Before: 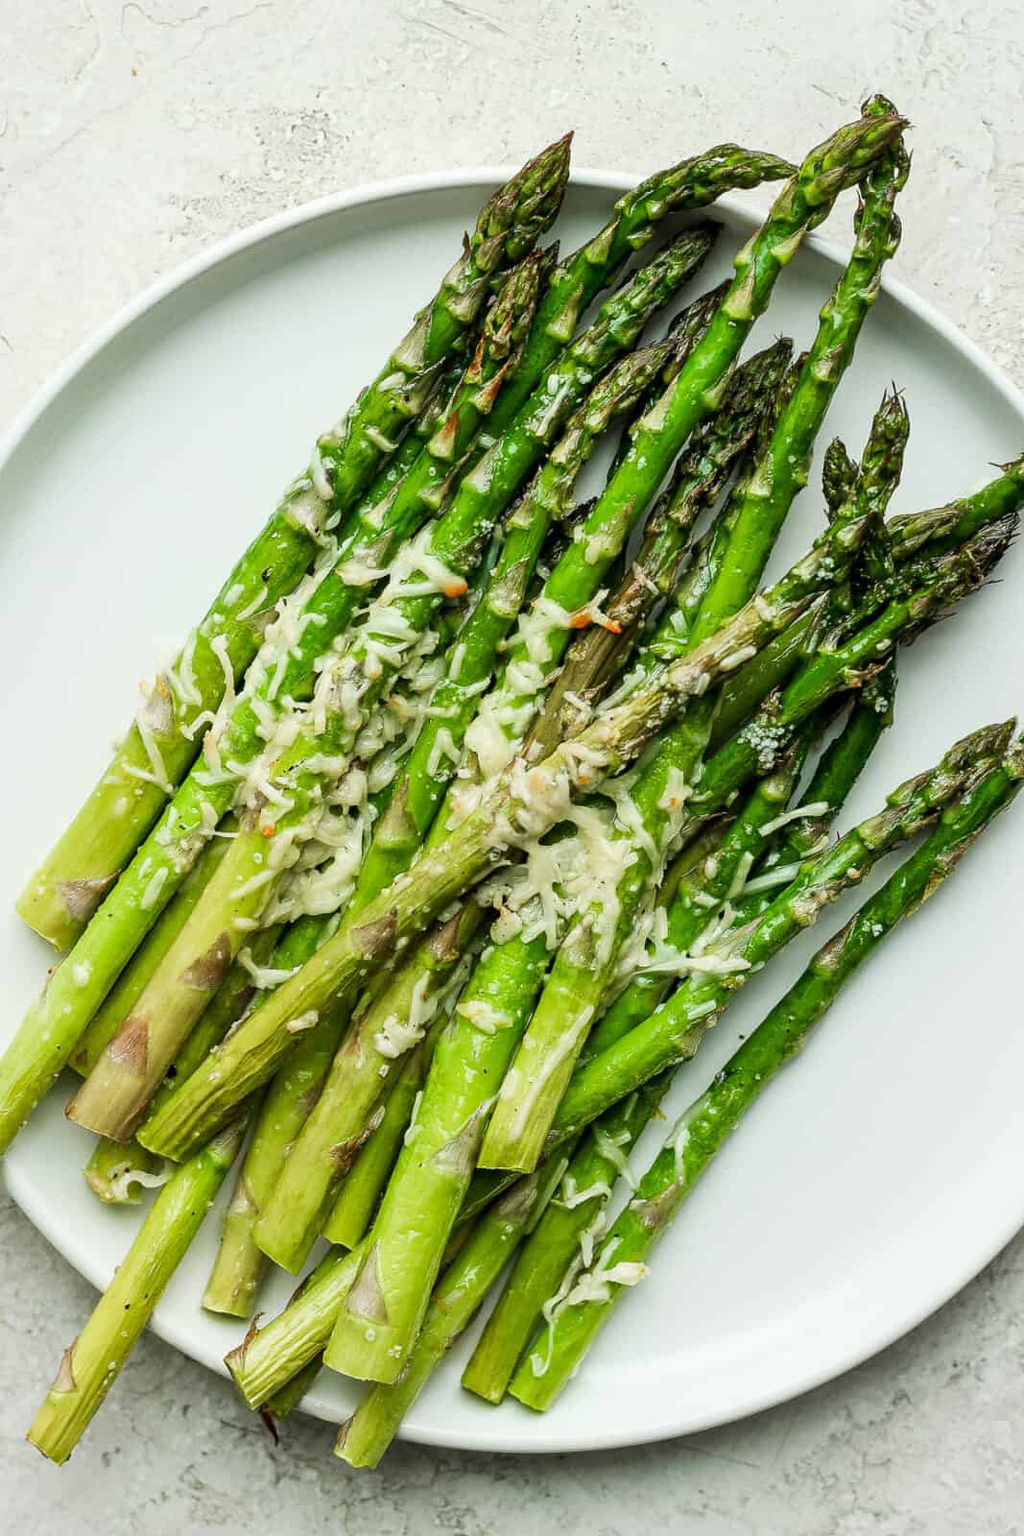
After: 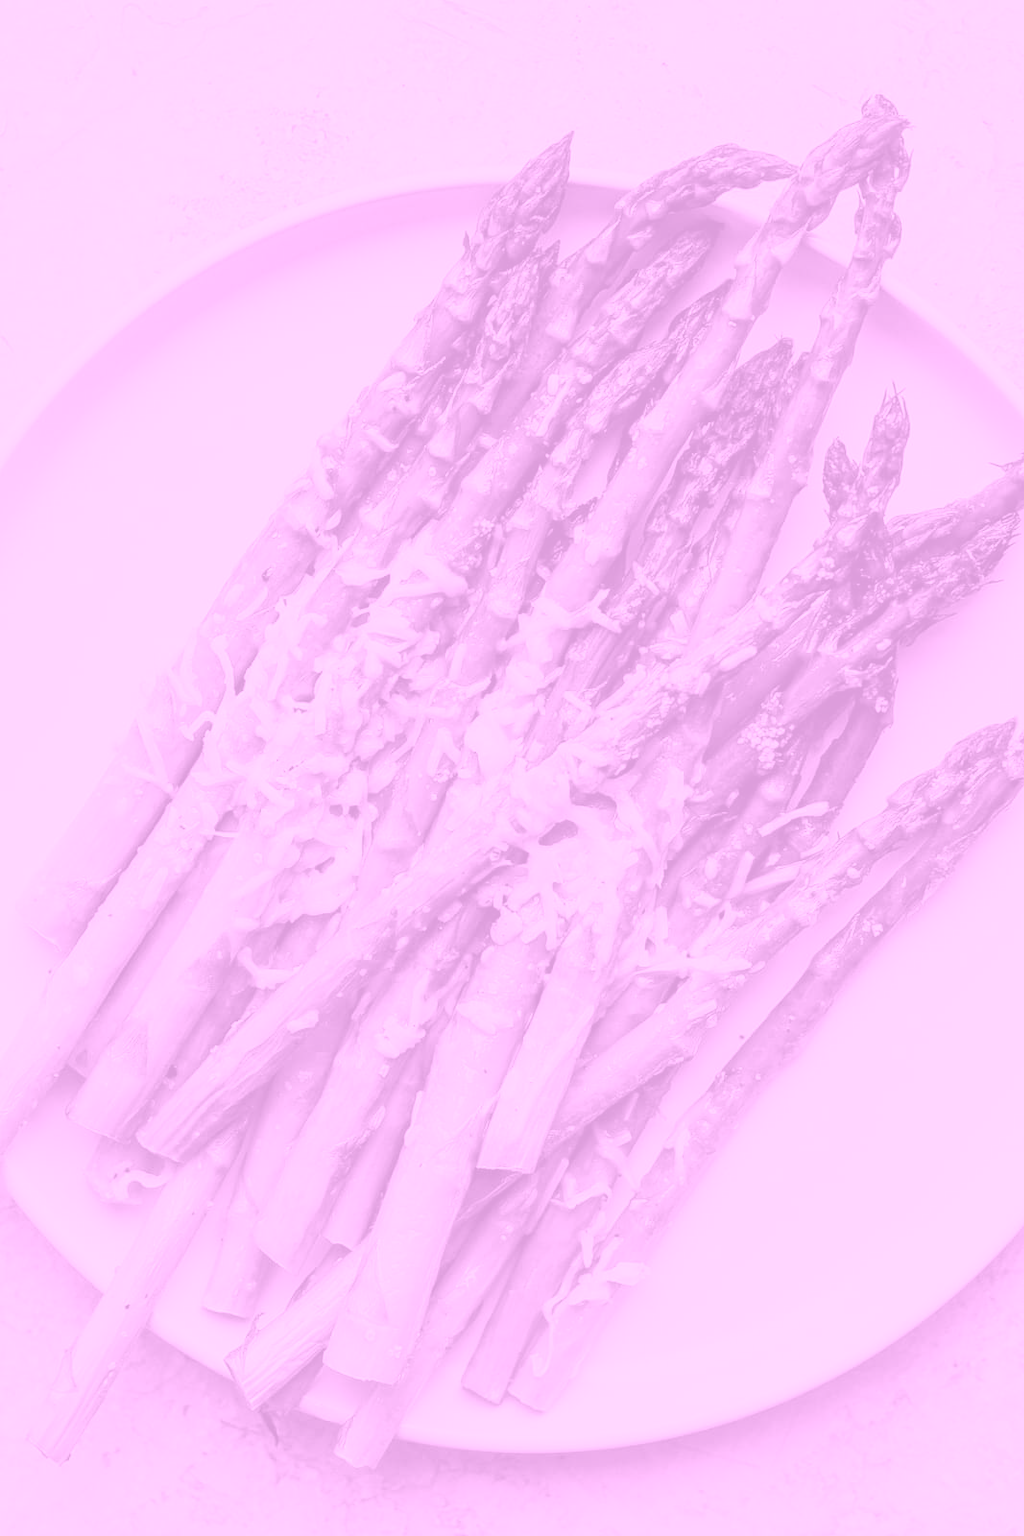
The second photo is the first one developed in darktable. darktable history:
colorize: hue 331.2°, saturation 75%, source mix 30.28%, lightness 70.52%, version 1
contrast brightness saturation: contrast -0.28
